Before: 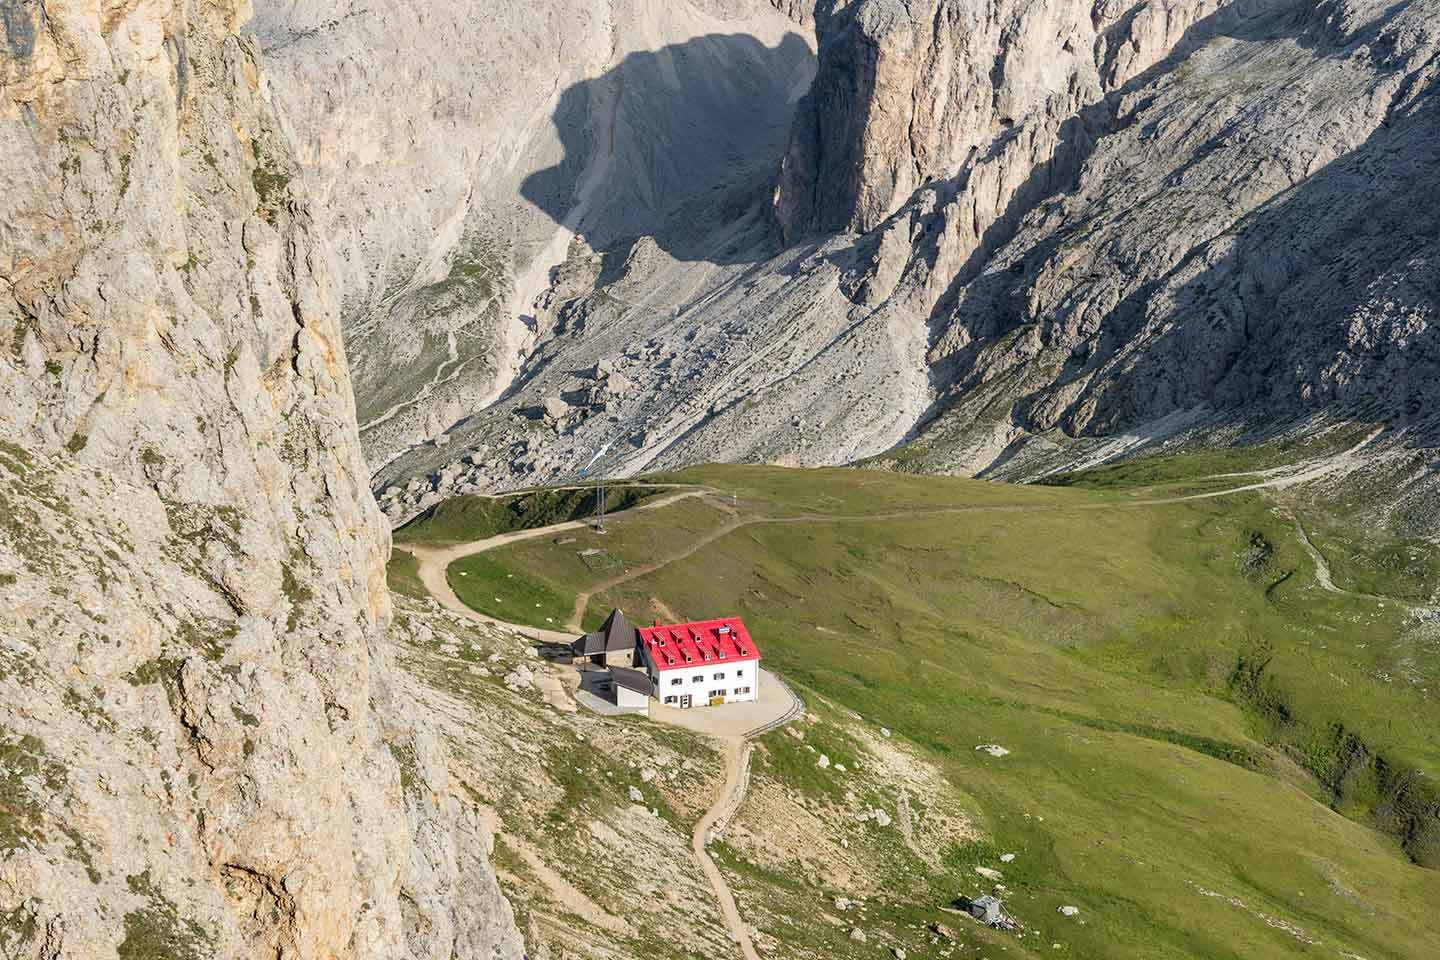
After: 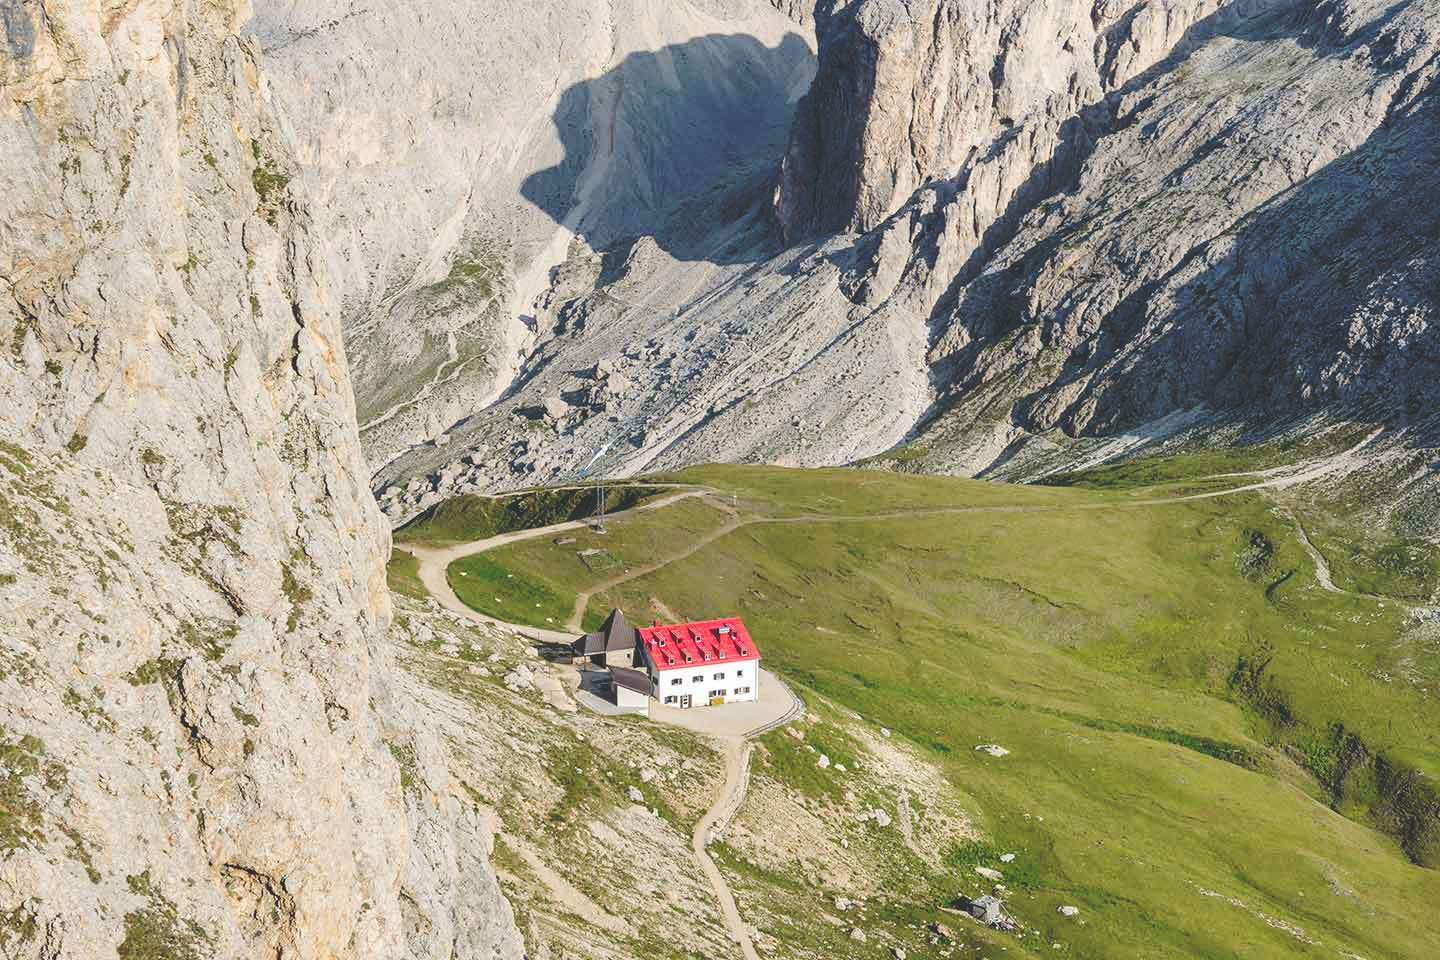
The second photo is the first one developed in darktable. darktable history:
base curve: curves: ch0 [(0, 0.024) (0.055, 0.065) (0.121, 0.166) (0.236, 0.319) (0.693, 0.726) (1, 1)], preserve colors none
